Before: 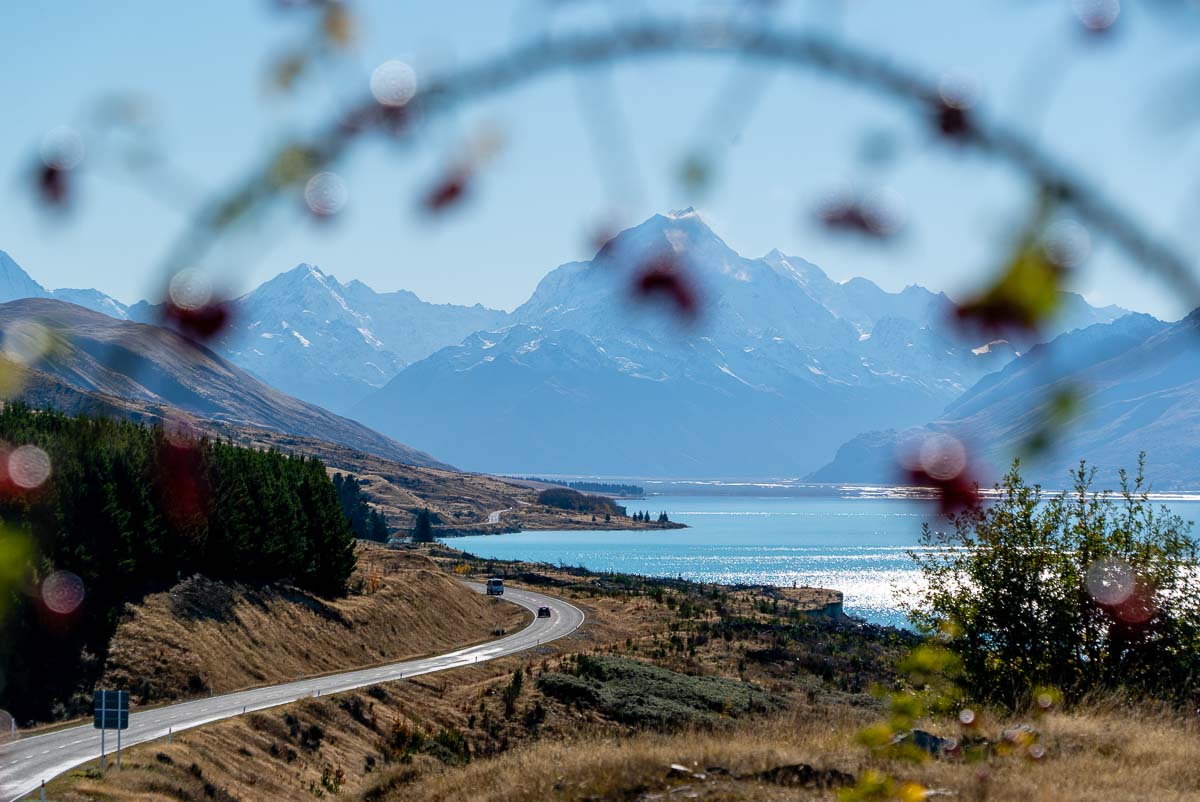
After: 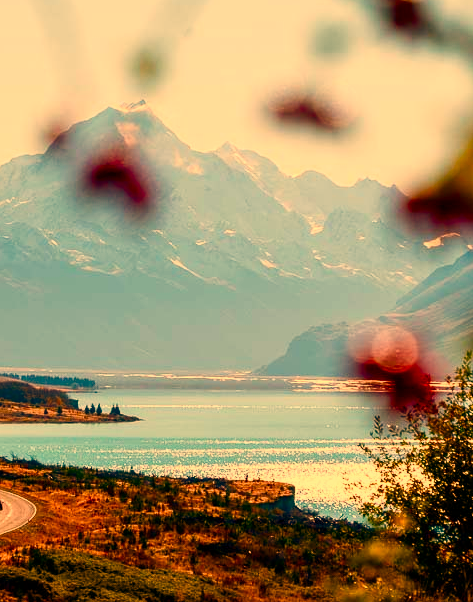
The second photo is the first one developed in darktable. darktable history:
crop: left 45.721%, top 13.393%, right 14.118%, bottom 10.01%
white balance: red 1.467, blue 0.684
color balance rgb: perceptual saturation grading › global saturation 20%, perceptual saturation grading › highlights -25%, perceptual saturation grading › shadows 50%
contrast brightness saturation: contrast 0.18, saturation 0.3
